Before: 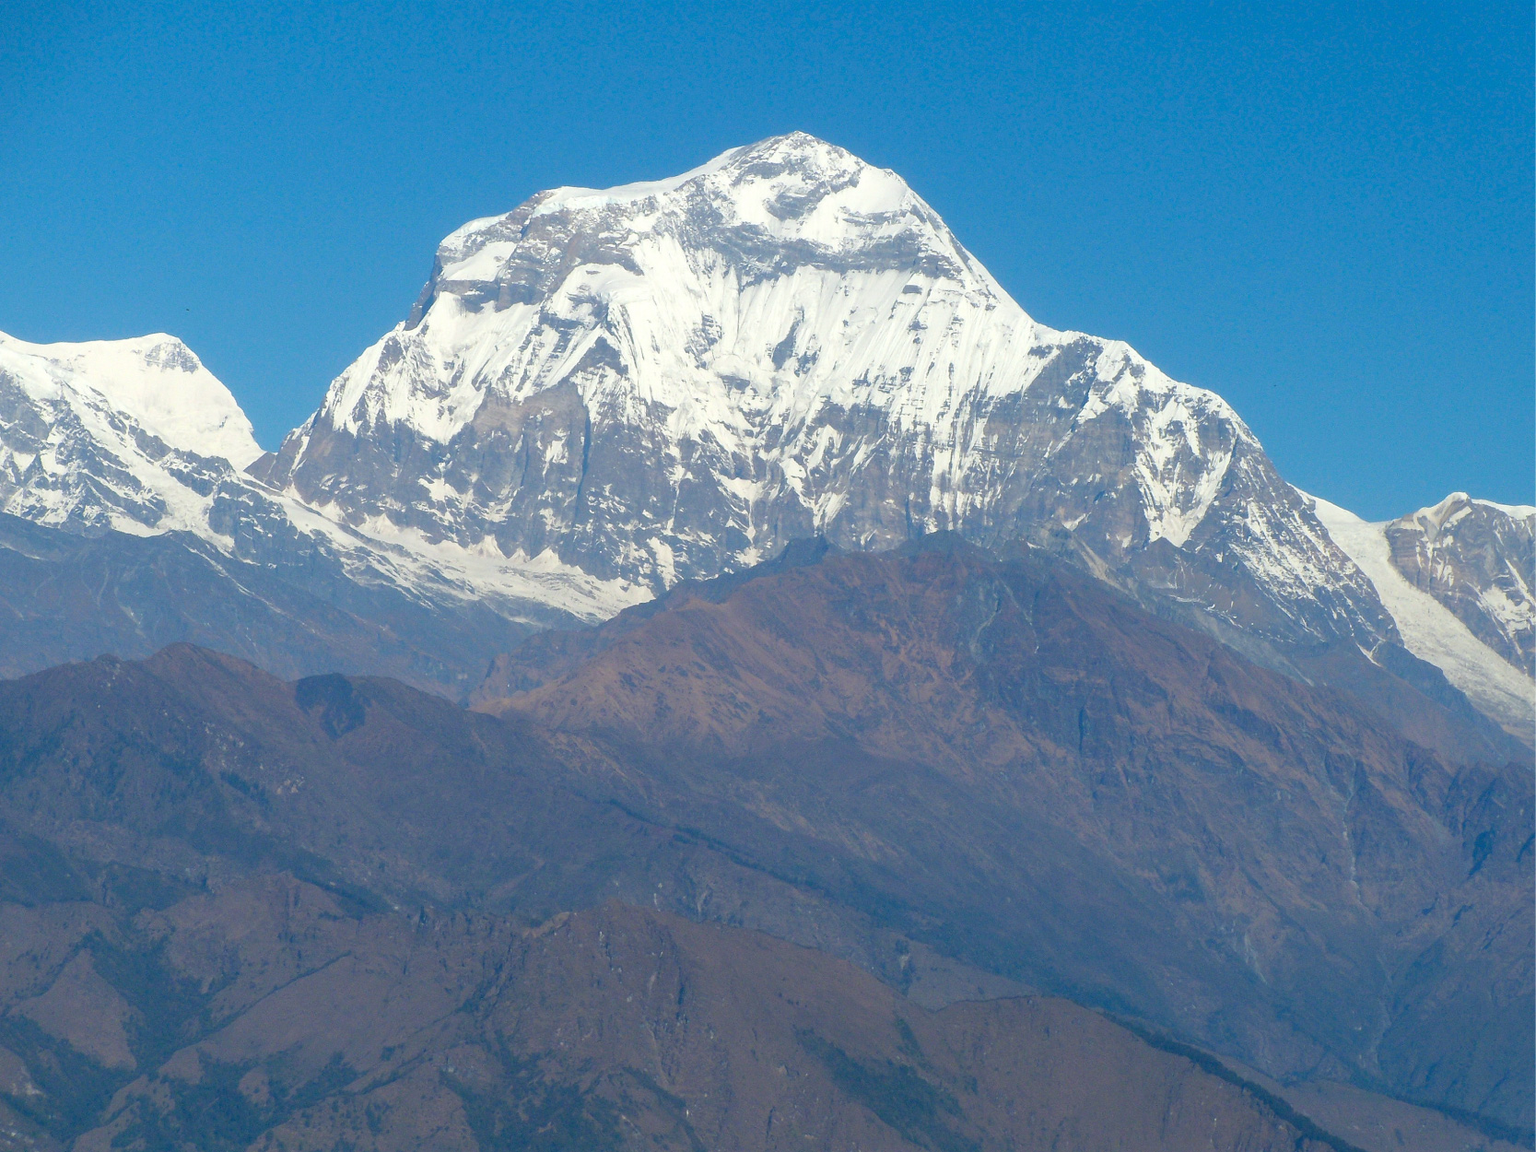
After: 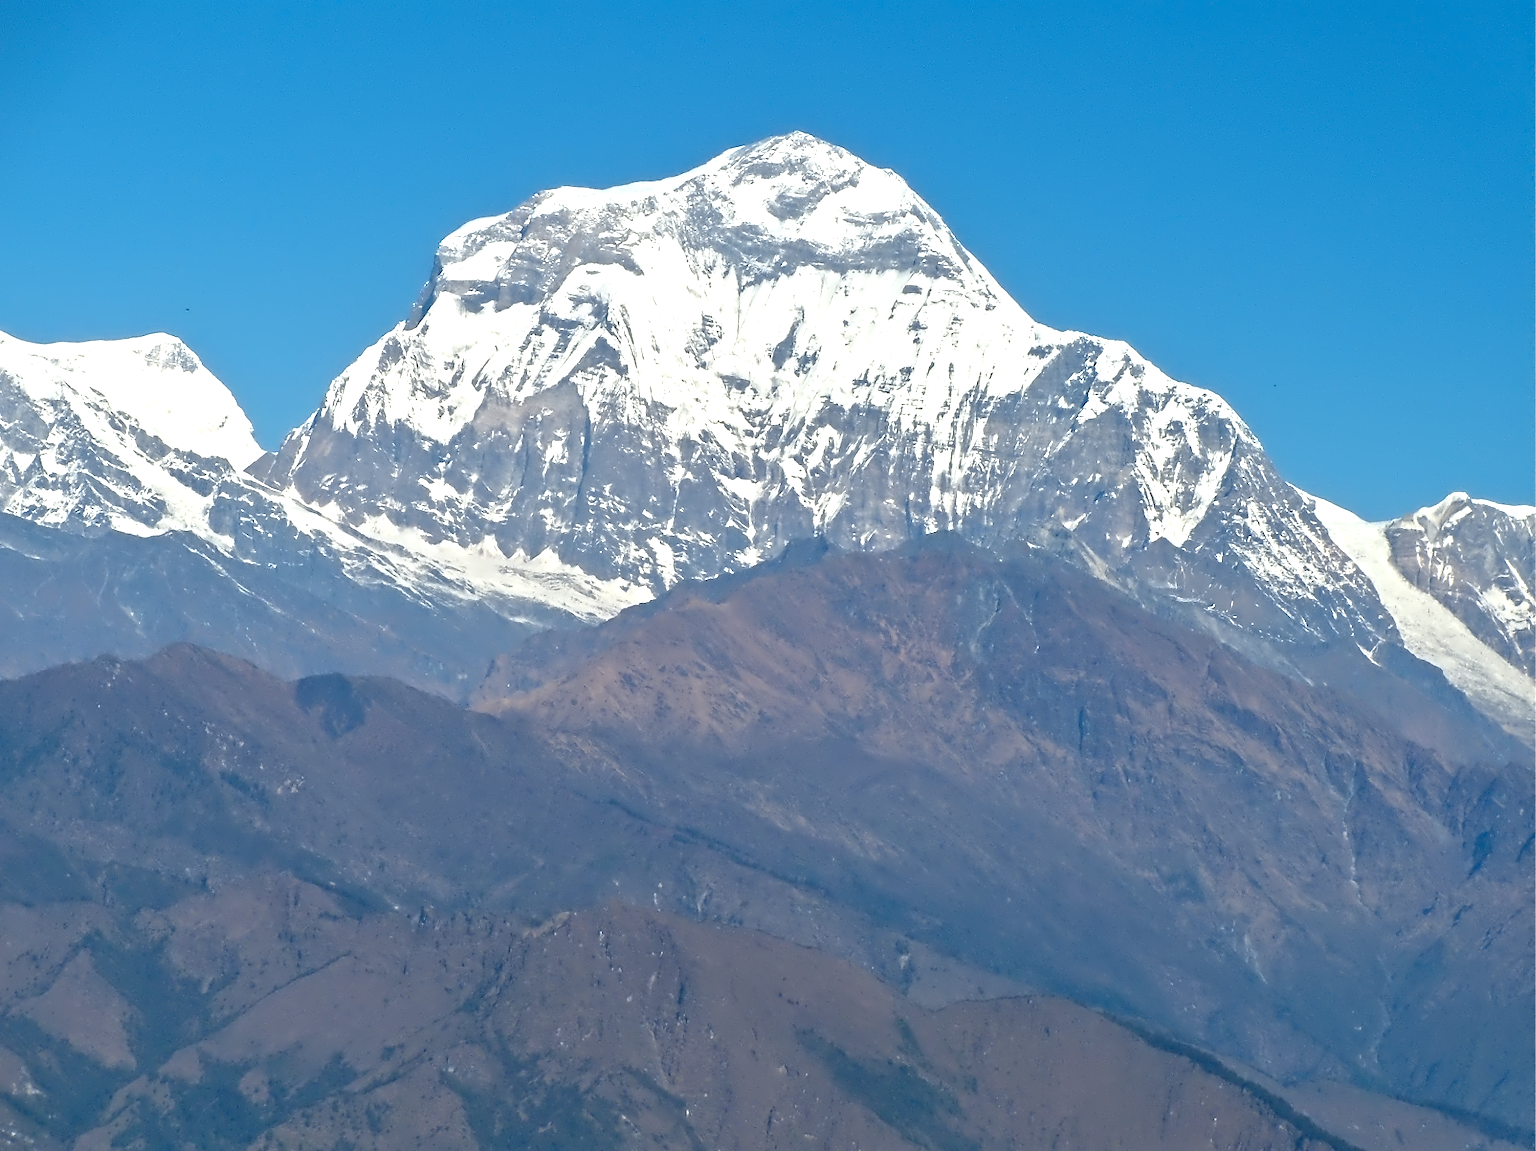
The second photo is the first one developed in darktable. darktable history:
exposure: exposure 0.296 EV, compensate highlight preservation false
contrast equalizer: y [[0.5, 0.542, 0.583, 0.625, 0.667, 0.708], [0.5 ×6], [0.5 ×6], [0, 0.033, 0.067, 0.1, 0.133, 0.167], [0, 0.05, 0.1, 0.15, 0.2, 0.25]]
